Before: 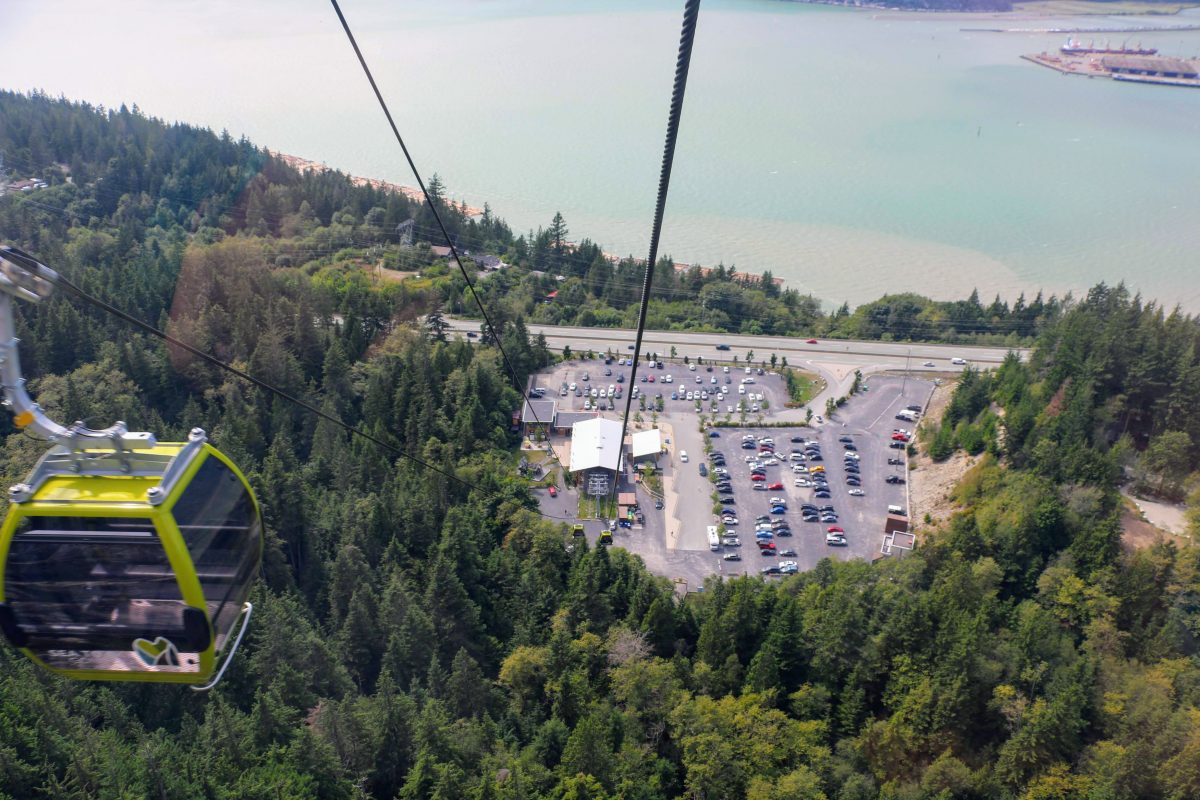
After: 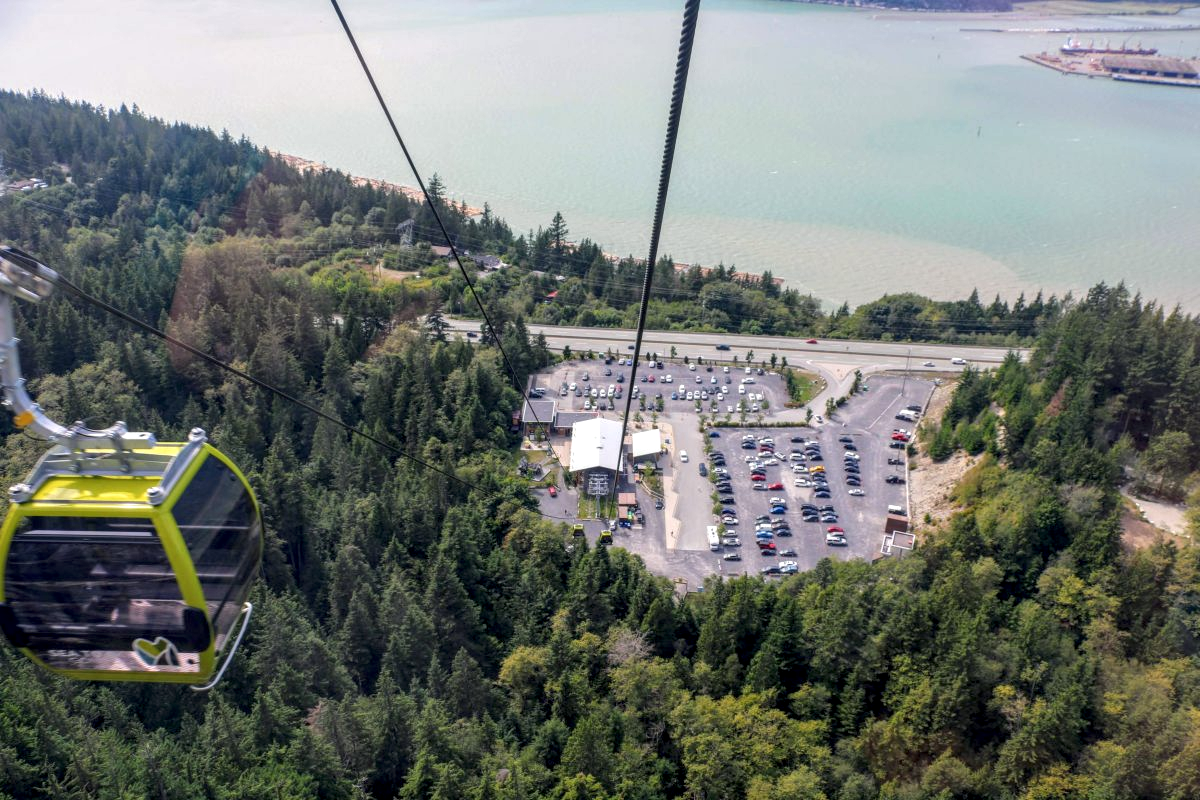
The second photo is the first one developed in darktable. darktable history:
local contrast: highlights 41%, shadows 61%, detail 137%, midtone range 0.509
